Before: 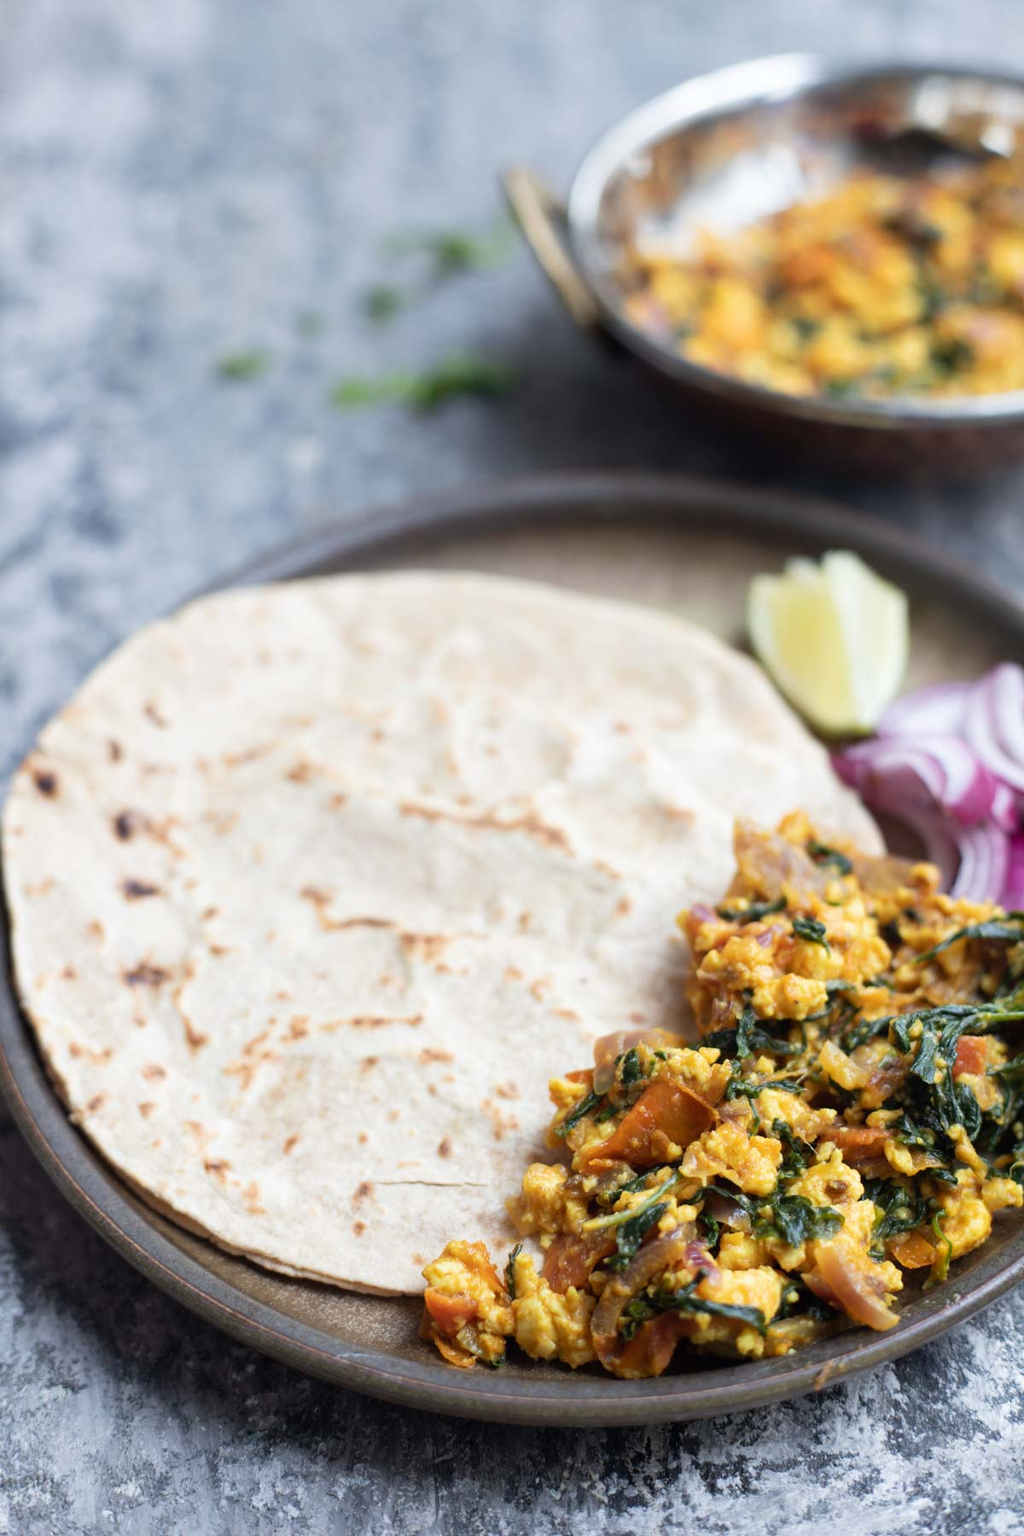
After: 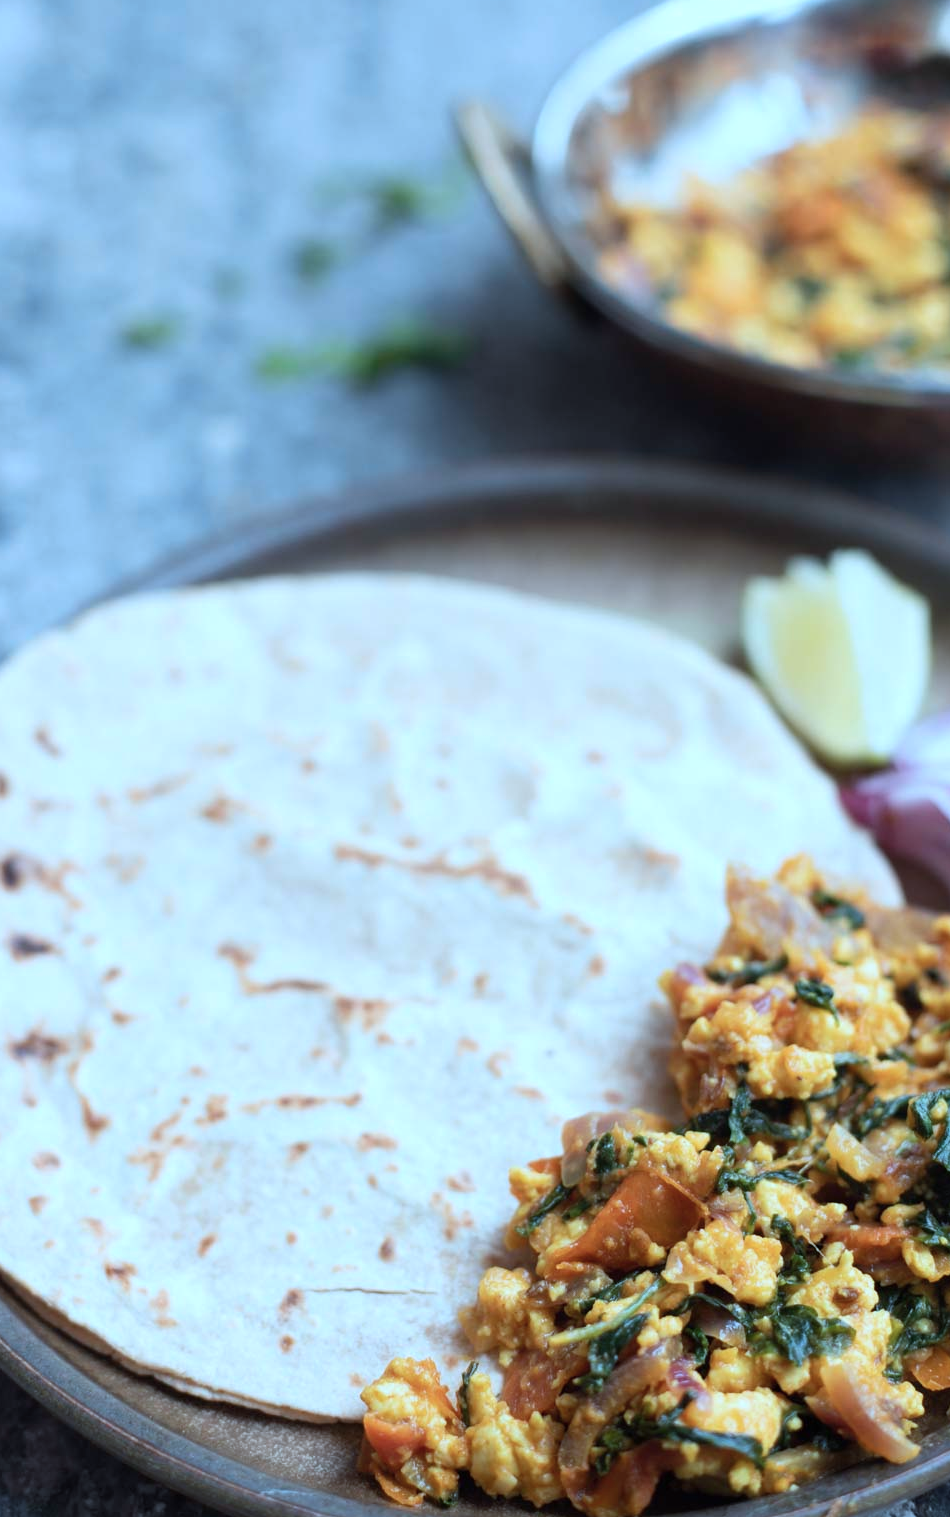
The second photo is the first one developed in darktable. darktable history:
crop: left 11.225%, top 5.381%, right 9.565%, bottom 10.314%
color correction: highlights a* -9.35, highlights b* -23.15
